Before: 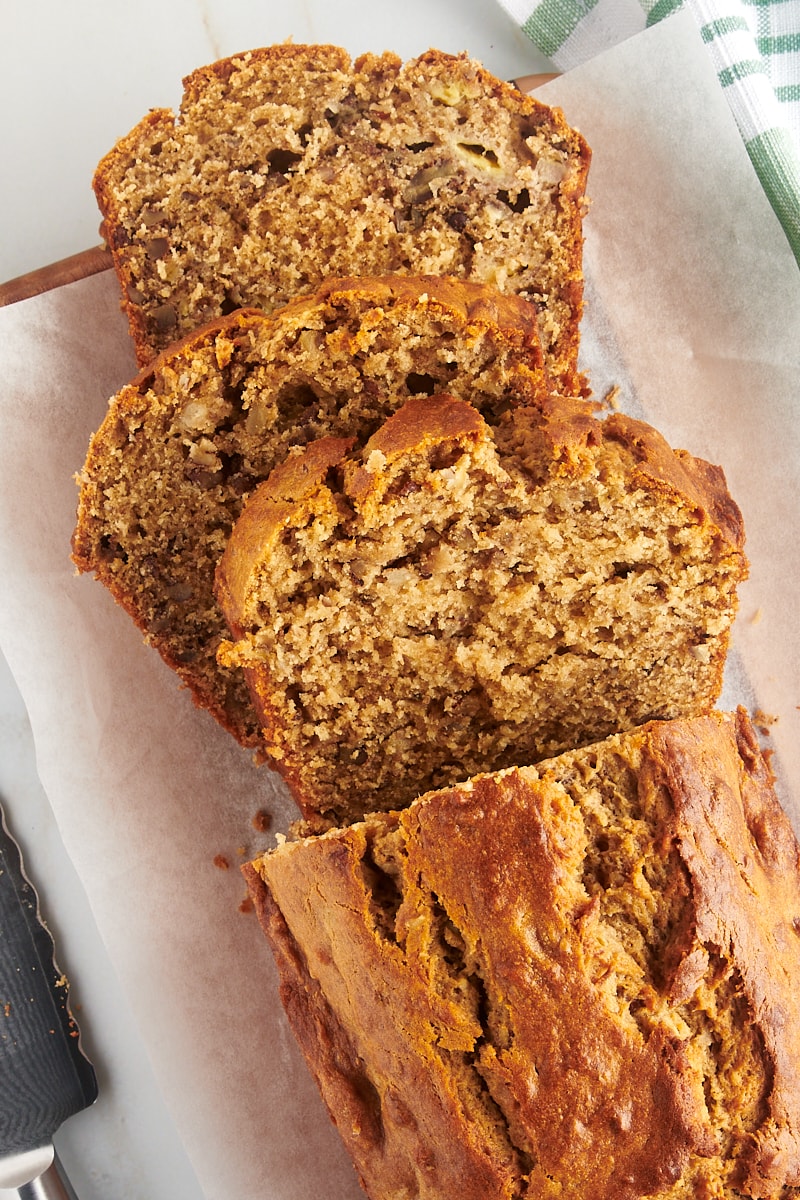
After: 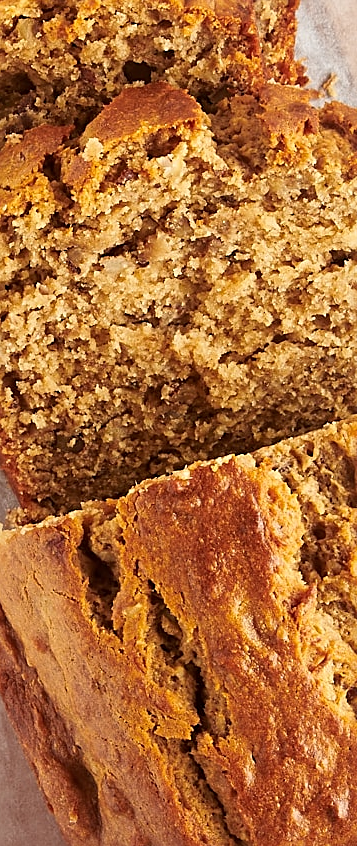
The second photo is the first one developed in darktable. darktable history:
crop: left 35.394%, top 26.04%, right 19.958%, bottom 3.387%
sharpen: on, module defaults
